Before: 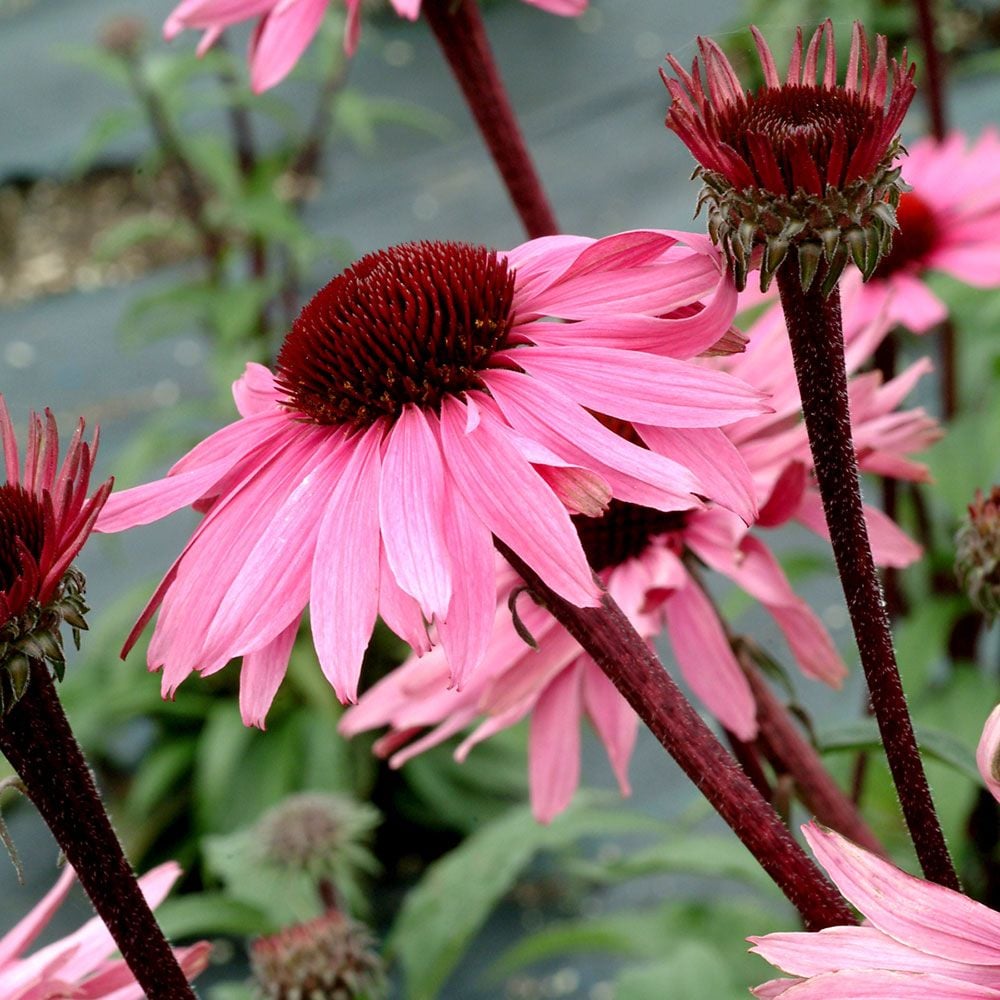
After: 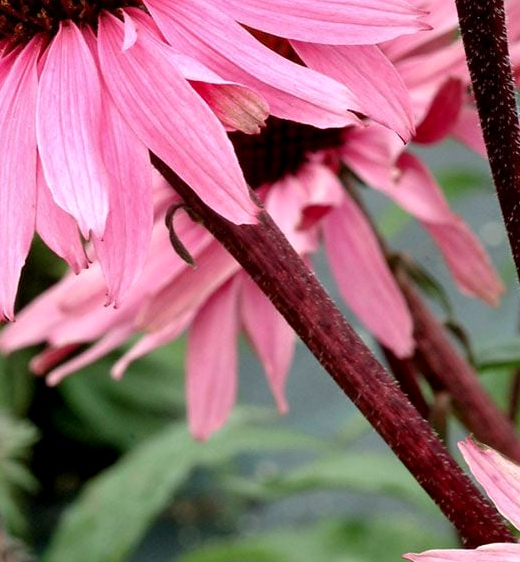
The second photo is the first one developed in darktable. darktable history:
local contrast: mode bilateral grid, contrast 19, coarseness 51, detail 119%, midtone range 0.2
crop: left 34.35%, top 38.326%, right 13.583%, bottom 5.382%
